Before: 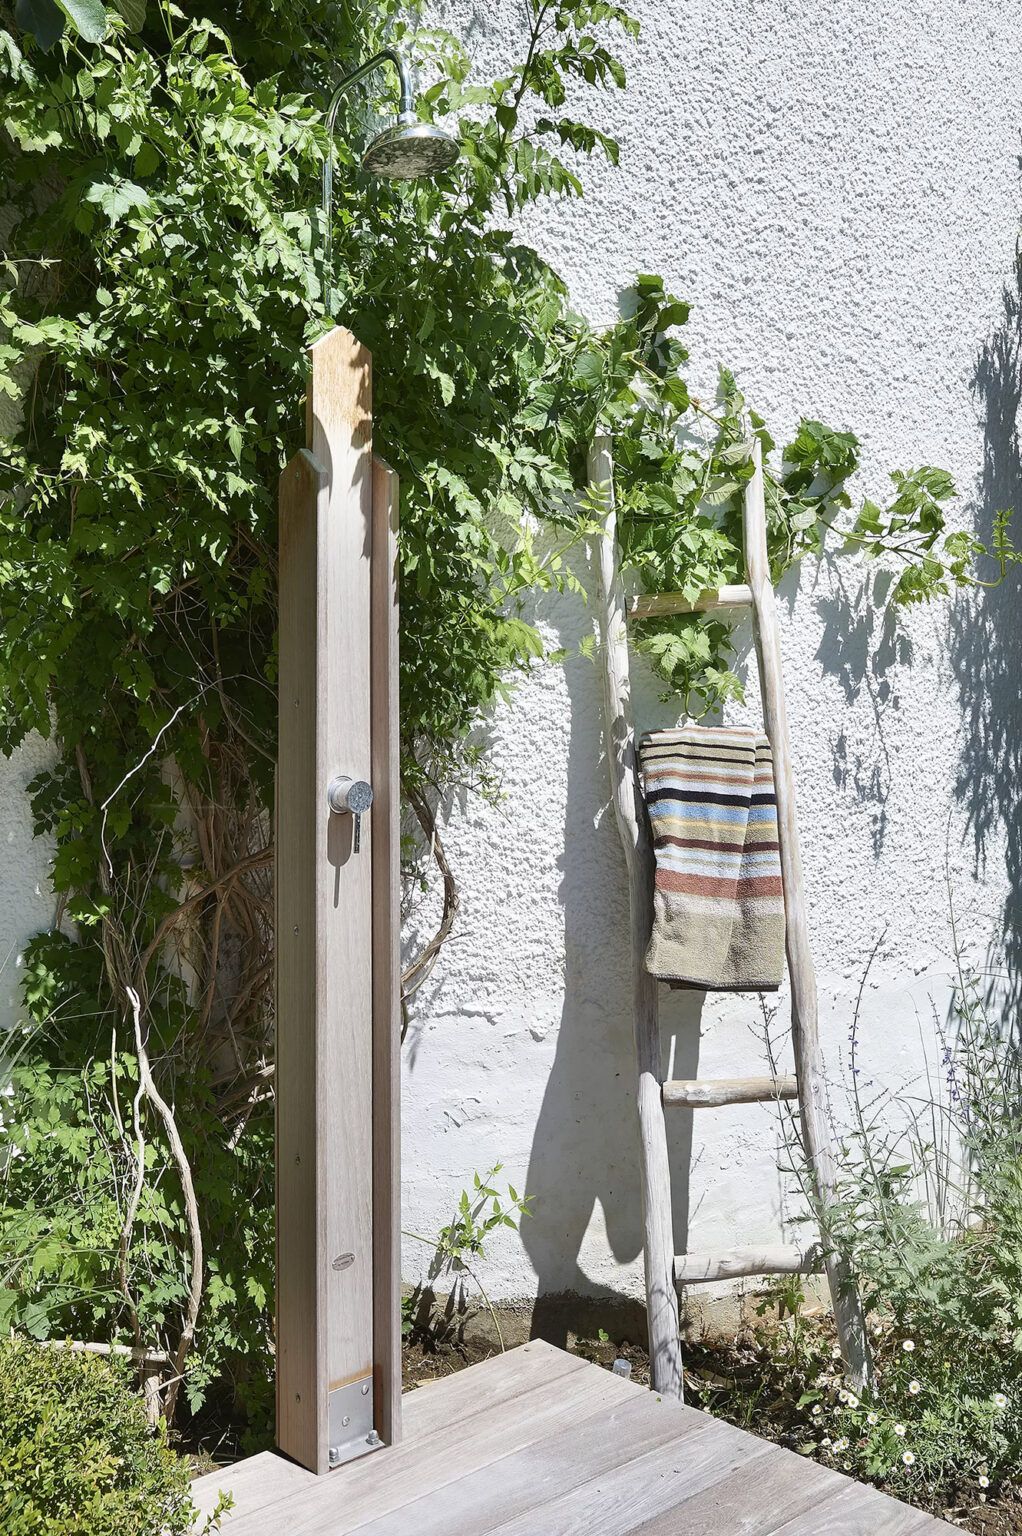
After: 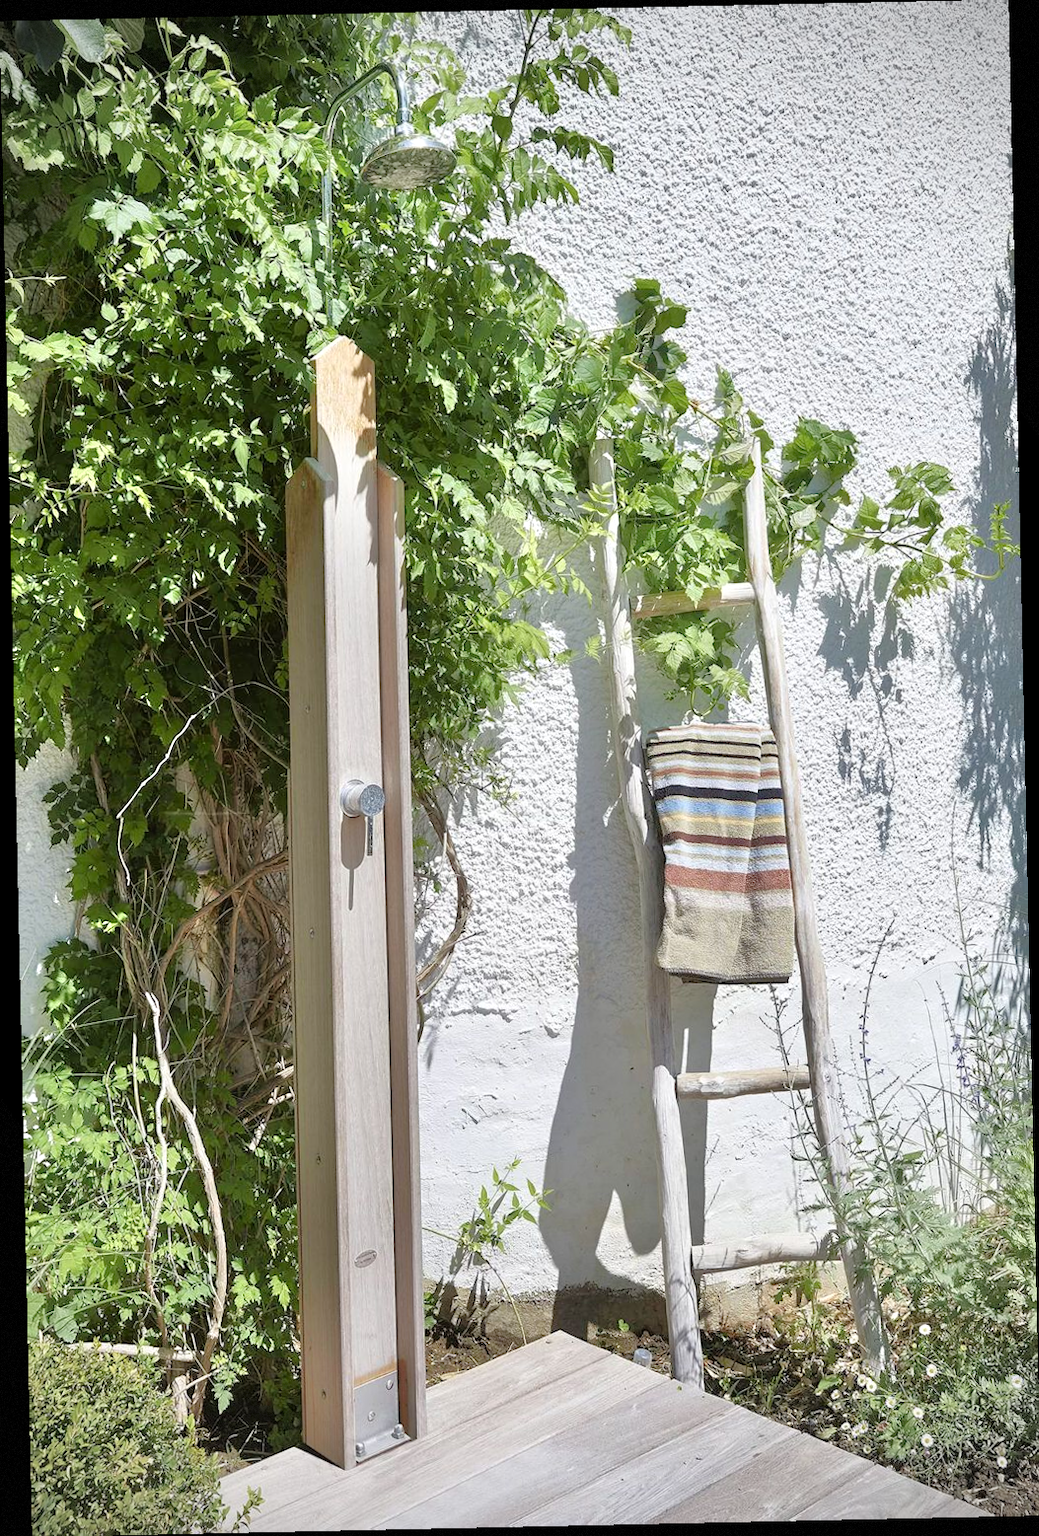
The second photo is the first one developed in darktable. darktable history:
rotate and perspective: rotation -1.24°, automatic cropping off
vignetting: dithering 8-bit output, unbound false
tone equalizer: -7 EV 0.15 EV, -6 EV 0.6 EV, -5 EV 1.15 EV, -4 EV 1.33 EV, -3 EV 1.15 EV, -2 EV 0.6 EV, -1 EV 0.15 EV, mask exposure compensation -0.5 EV
